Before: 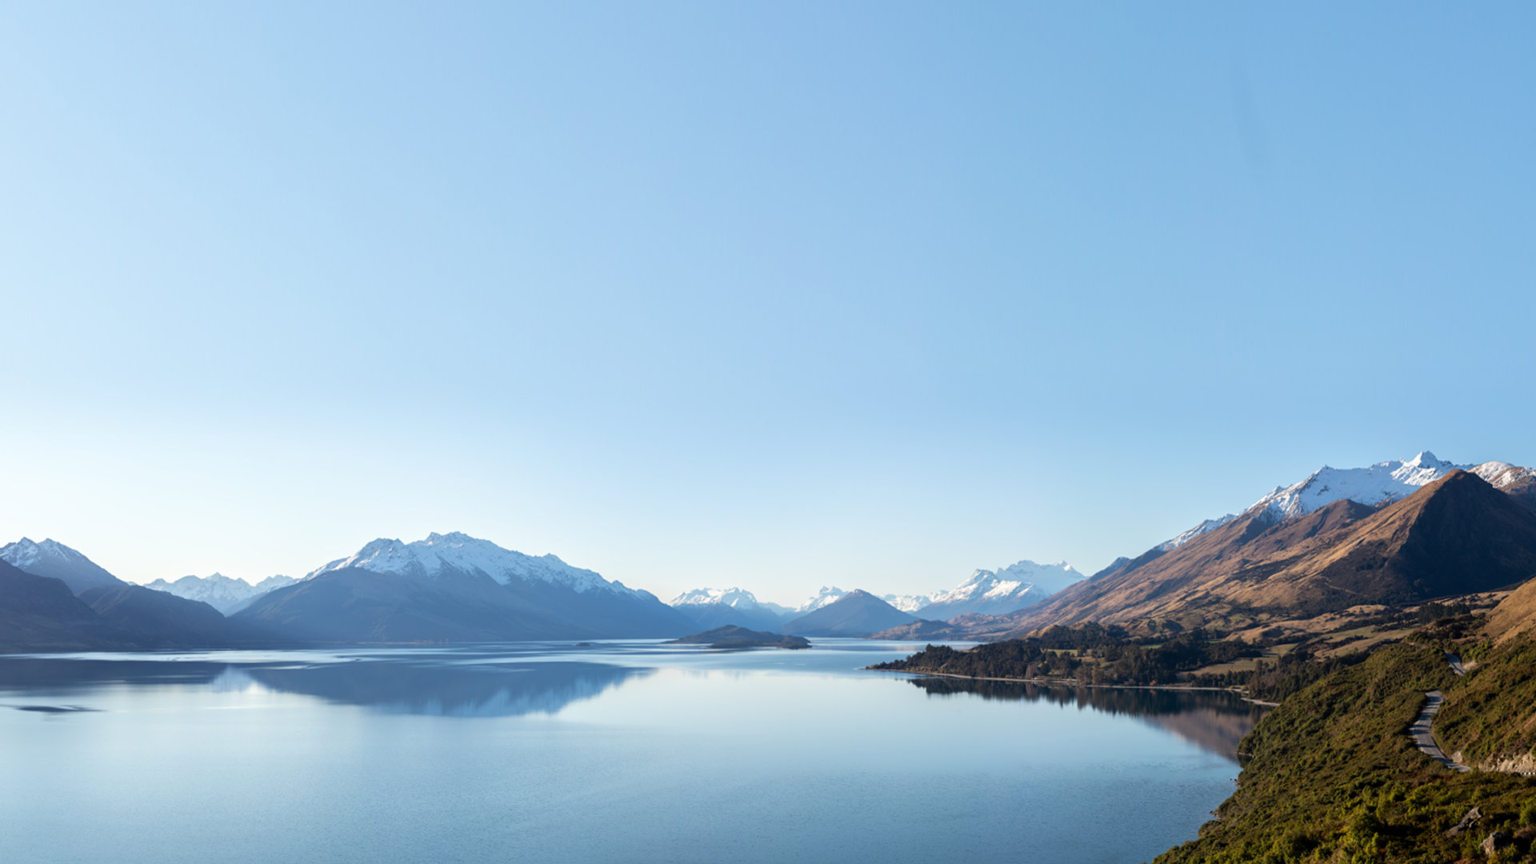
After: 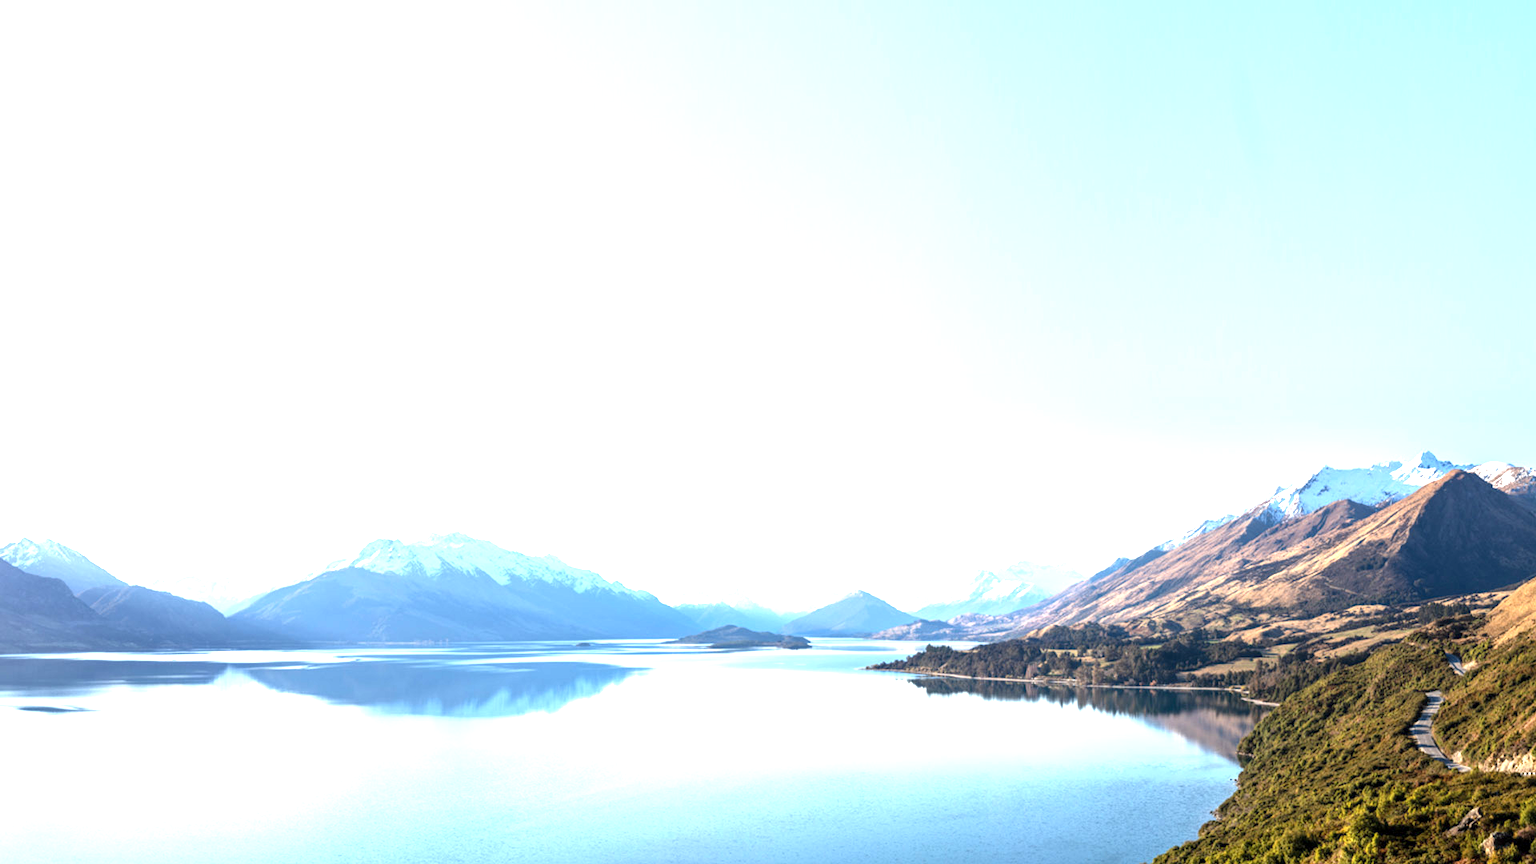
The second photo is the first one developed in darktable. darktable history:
local contrast: highlights 27%, detail 130%
exposure: black level correction 0, exposure 1.5 EV, compensate highlight preservation false
